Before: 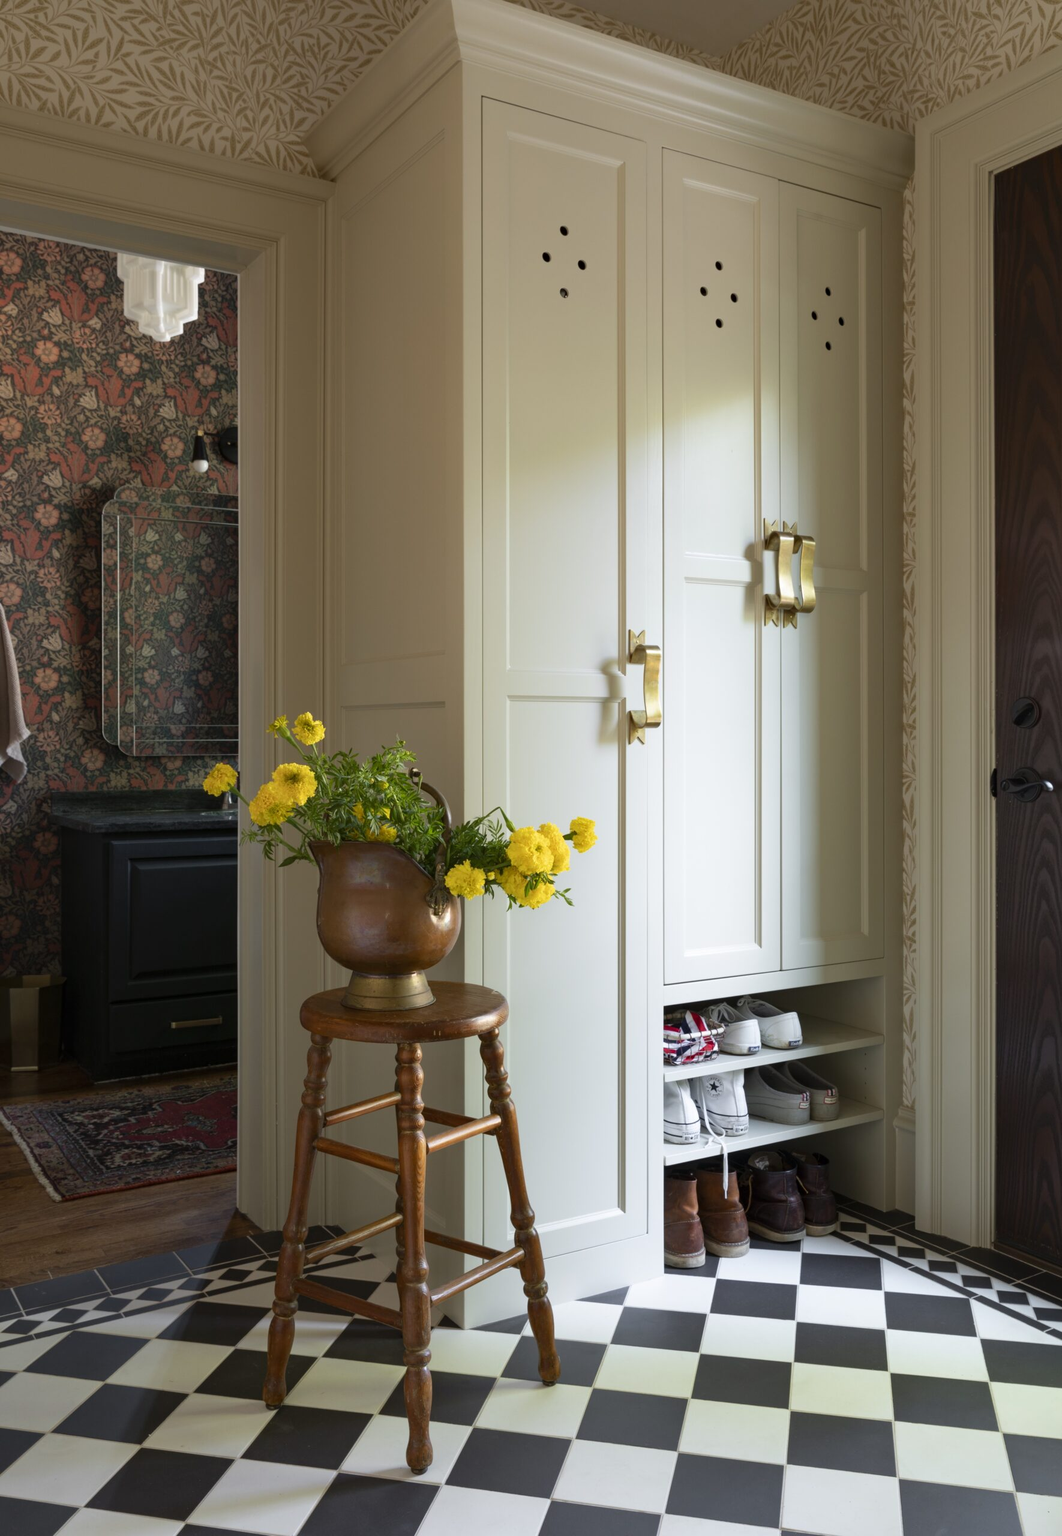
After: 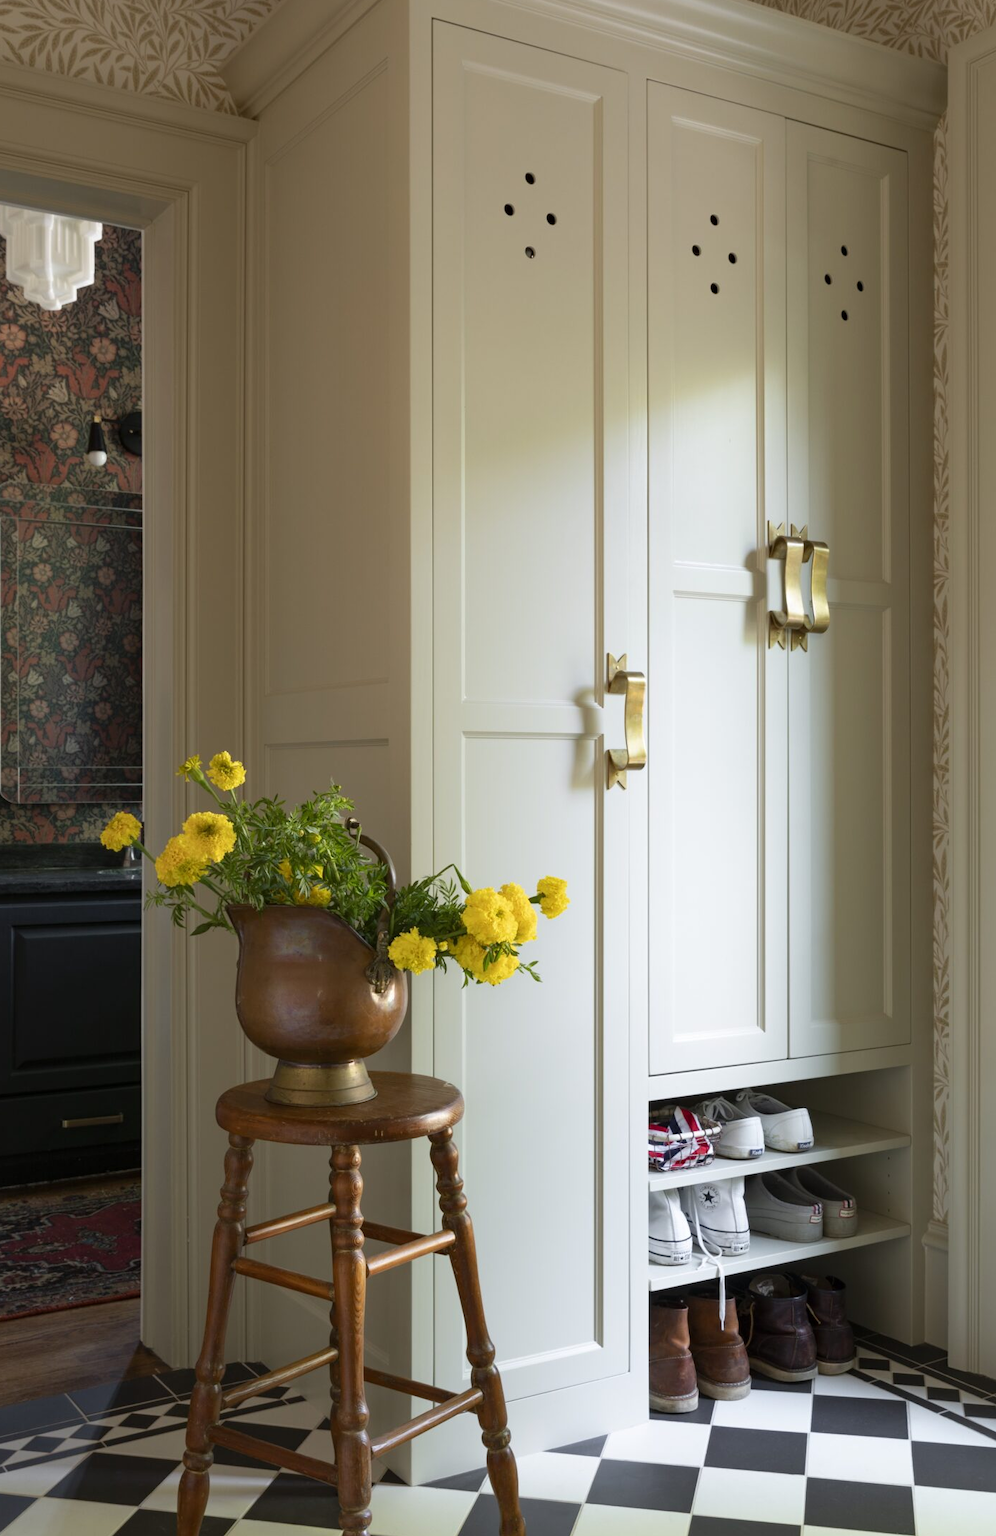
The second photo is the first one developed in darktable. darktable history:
crop: left 11.197%, top 5.307%, right 9.562%, bottom 10.647%
